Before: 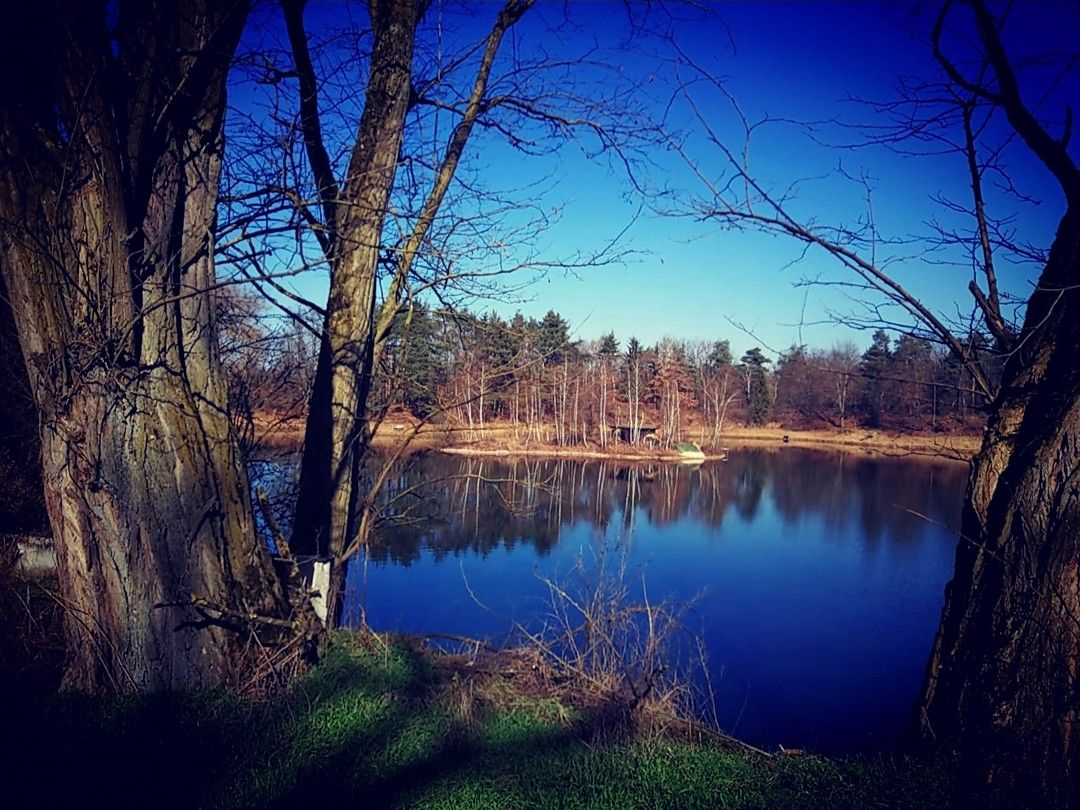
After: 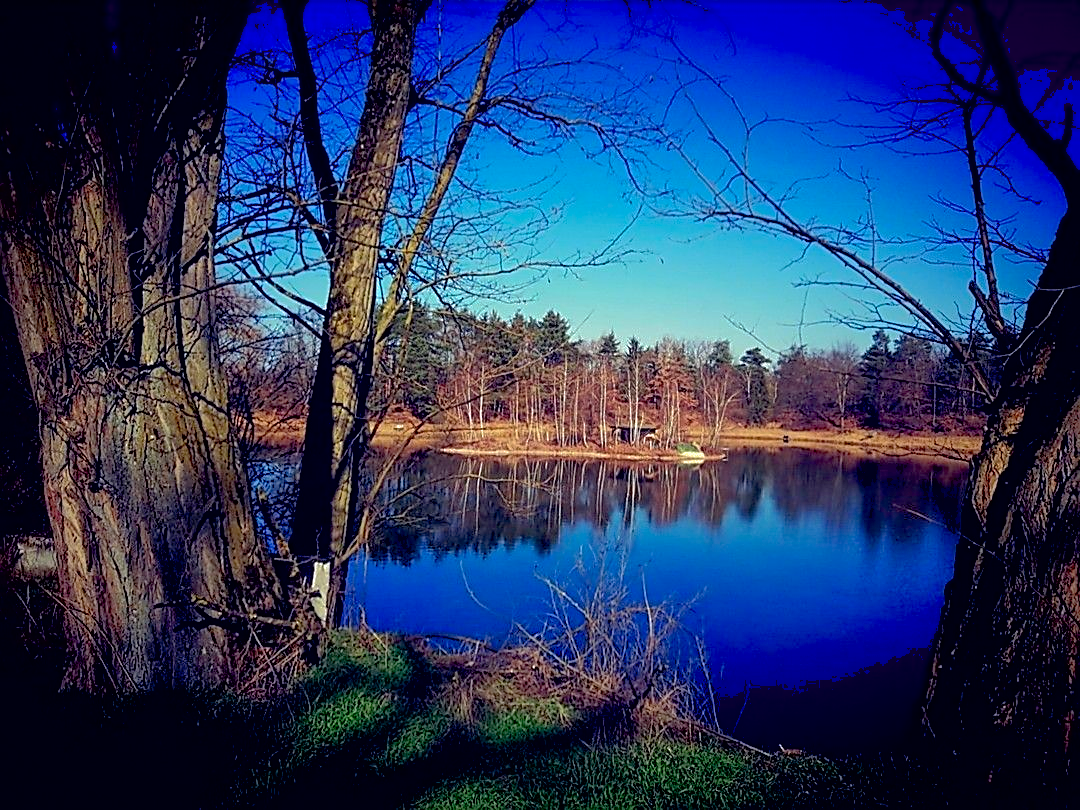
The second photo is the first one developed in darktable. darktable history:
exposure: black level correction 0.011, compensate highlight preservation false
shadows and highlights: shadows 40, highlights -60
contrast brightness saturation: contrast 0.04, saturation 0.16
sharpen: on, module defaults
